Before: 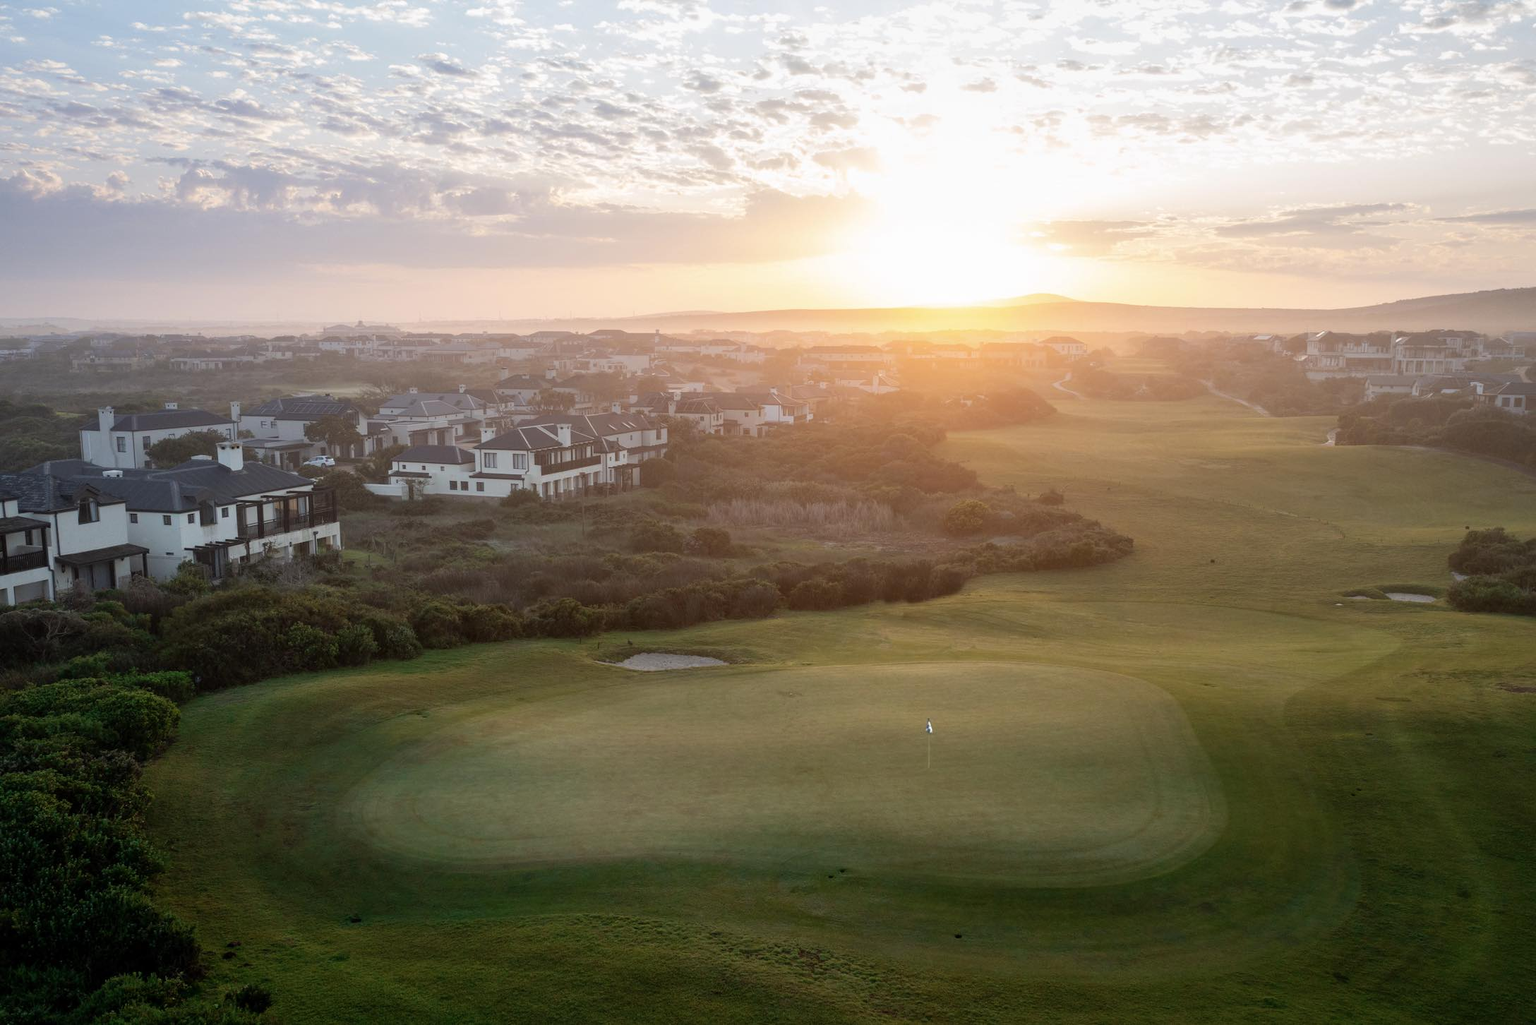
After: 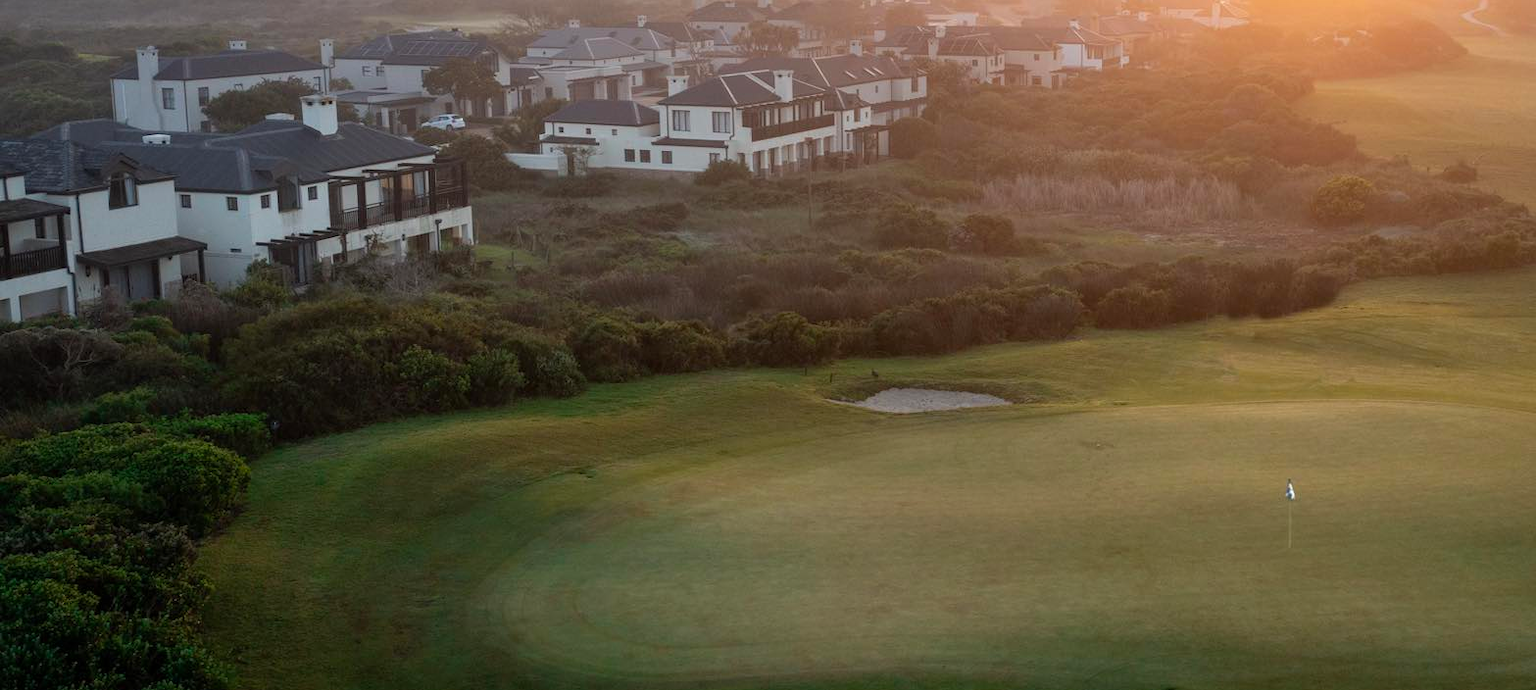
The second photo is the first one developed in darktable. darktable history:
exposure: compensate highlight preservation false
crop: top 36.498%, right 27.964%, bottom 14.995%
